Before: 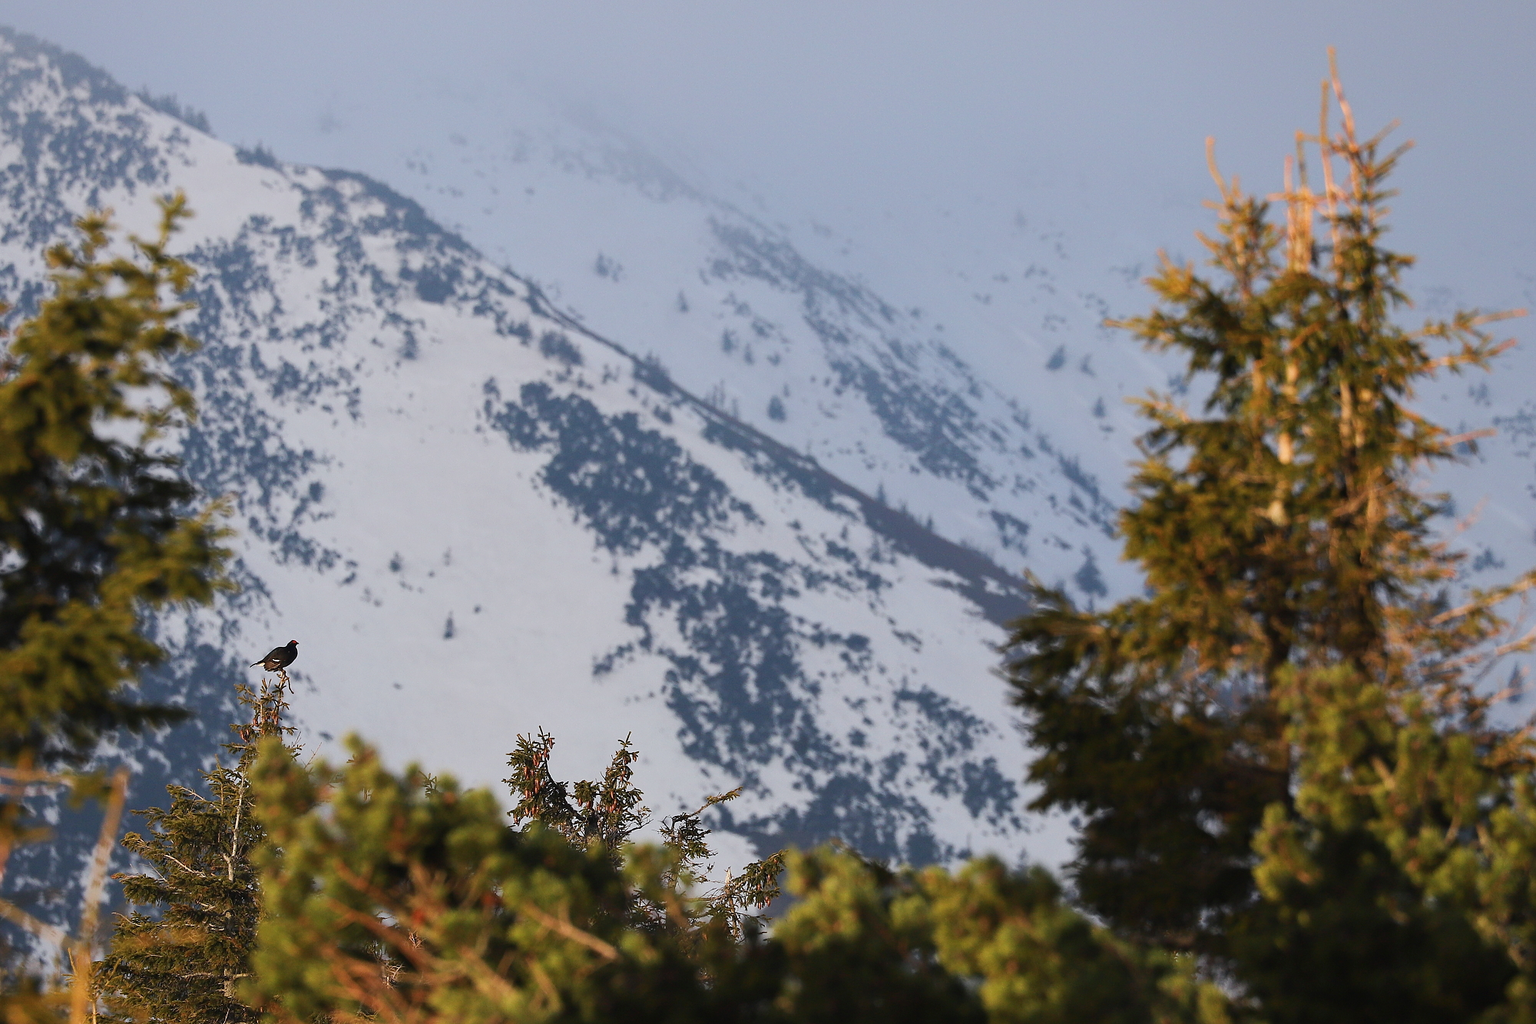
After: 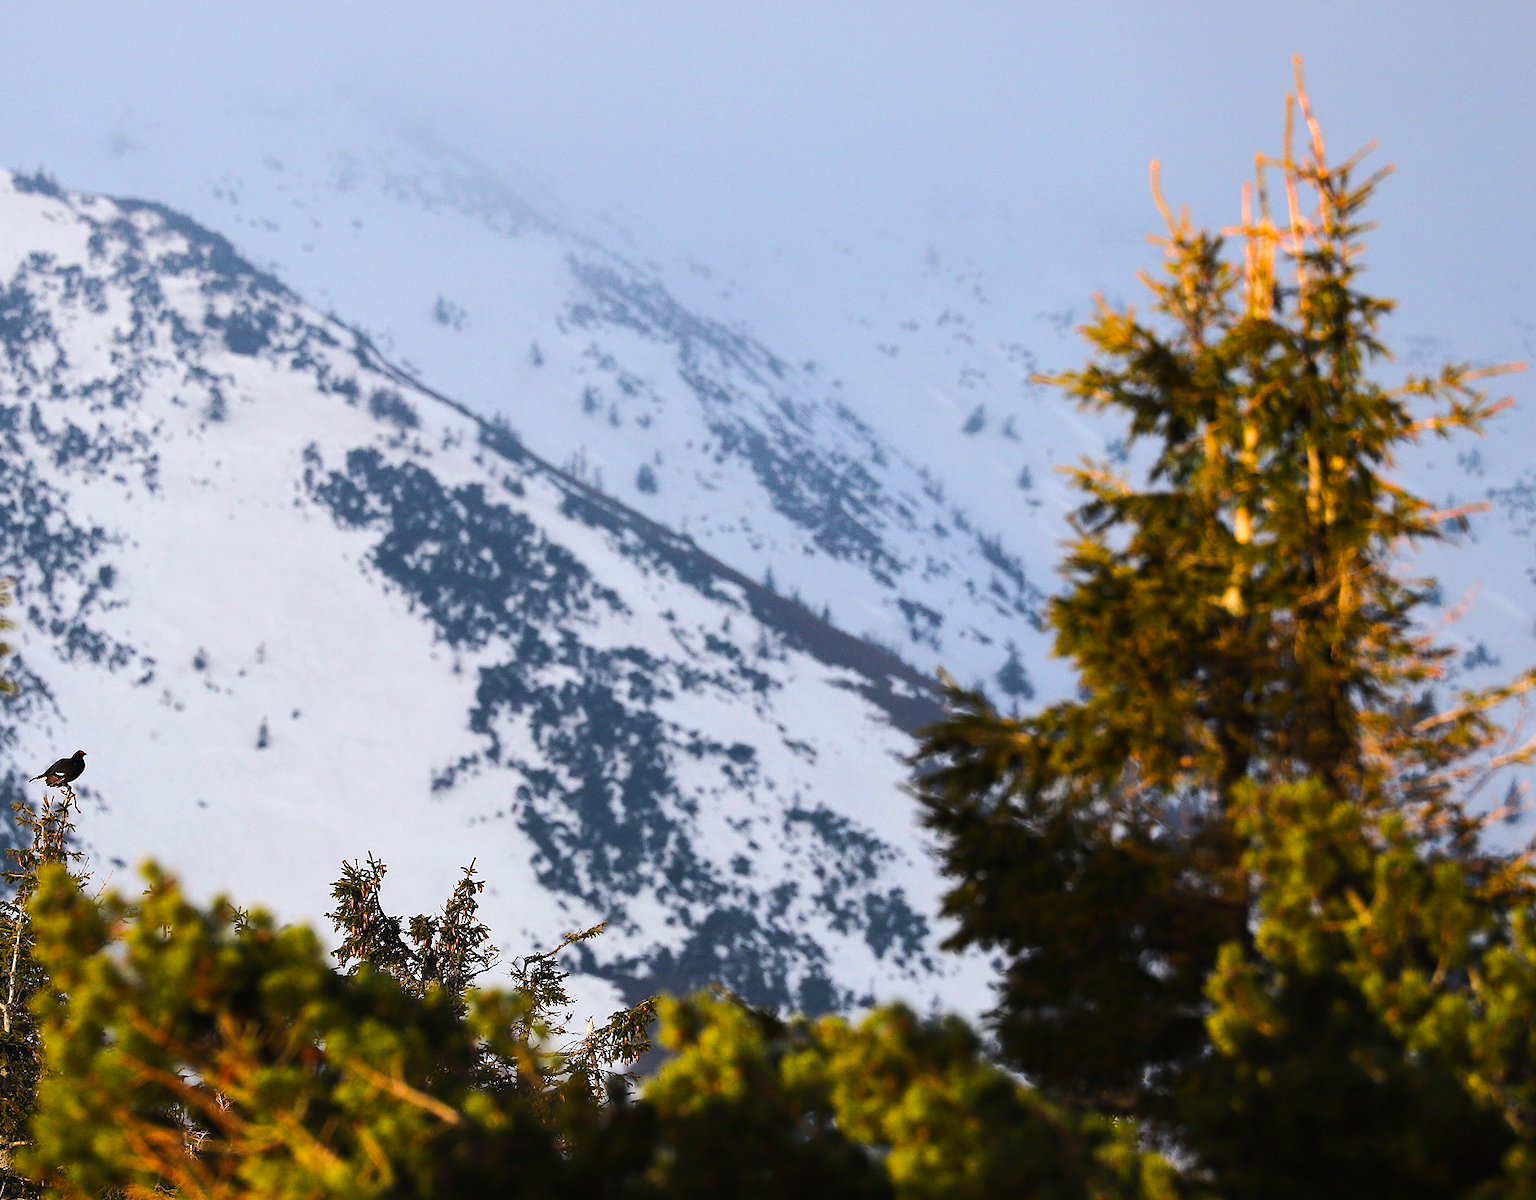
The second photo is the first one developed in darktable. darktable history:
color balance rgb: perceptual saturation grading › global saturation 25.707%, perceptual brilliance grading › highlights 17.753%, perceptual brilliance grading › mid-tones 32.141%, perceptual brilliance grading › shadows -31.191%, global vibrance 14.984%
crop and rotate: left 14.697%
